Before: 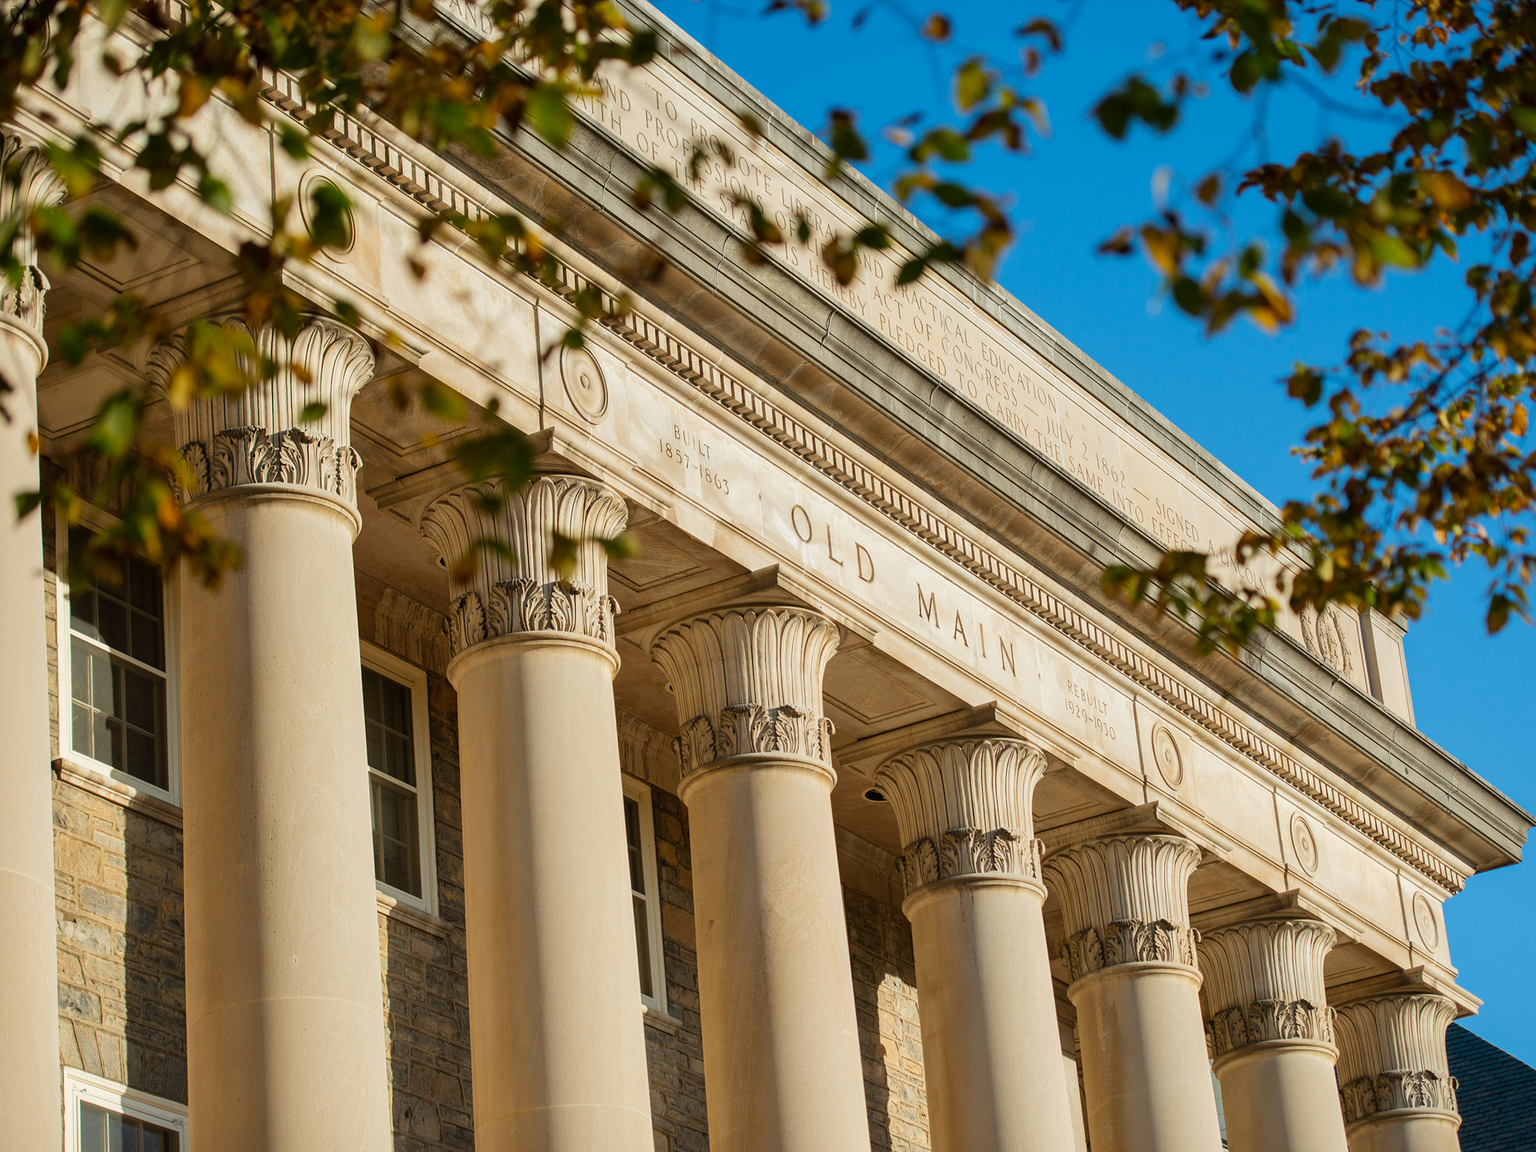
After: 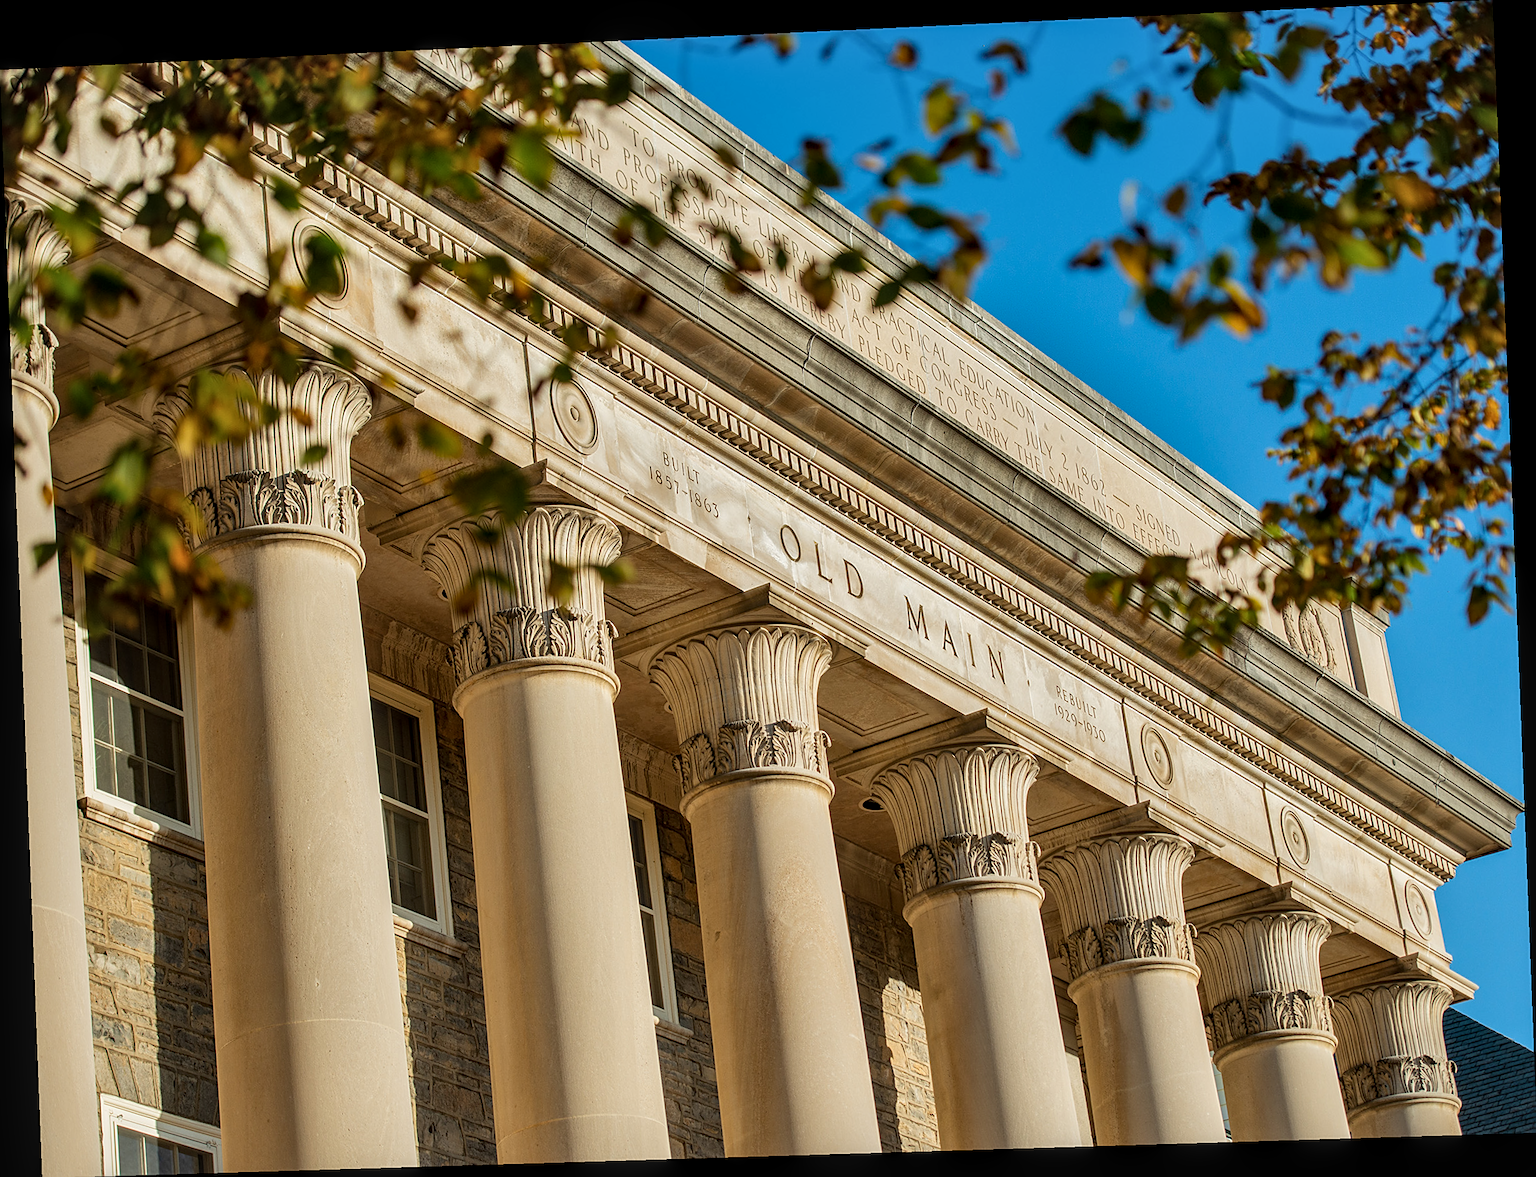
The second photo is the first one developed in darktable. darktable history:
local contrast: detail 130%
sharpen: on, module defaults
shadows and highlights: shadows 20.91, highlights -82.73, soften with gaussian
rotate and perspective: rotation -2.22°, lens shift (horizontal) -0.022, automatic cropping off
